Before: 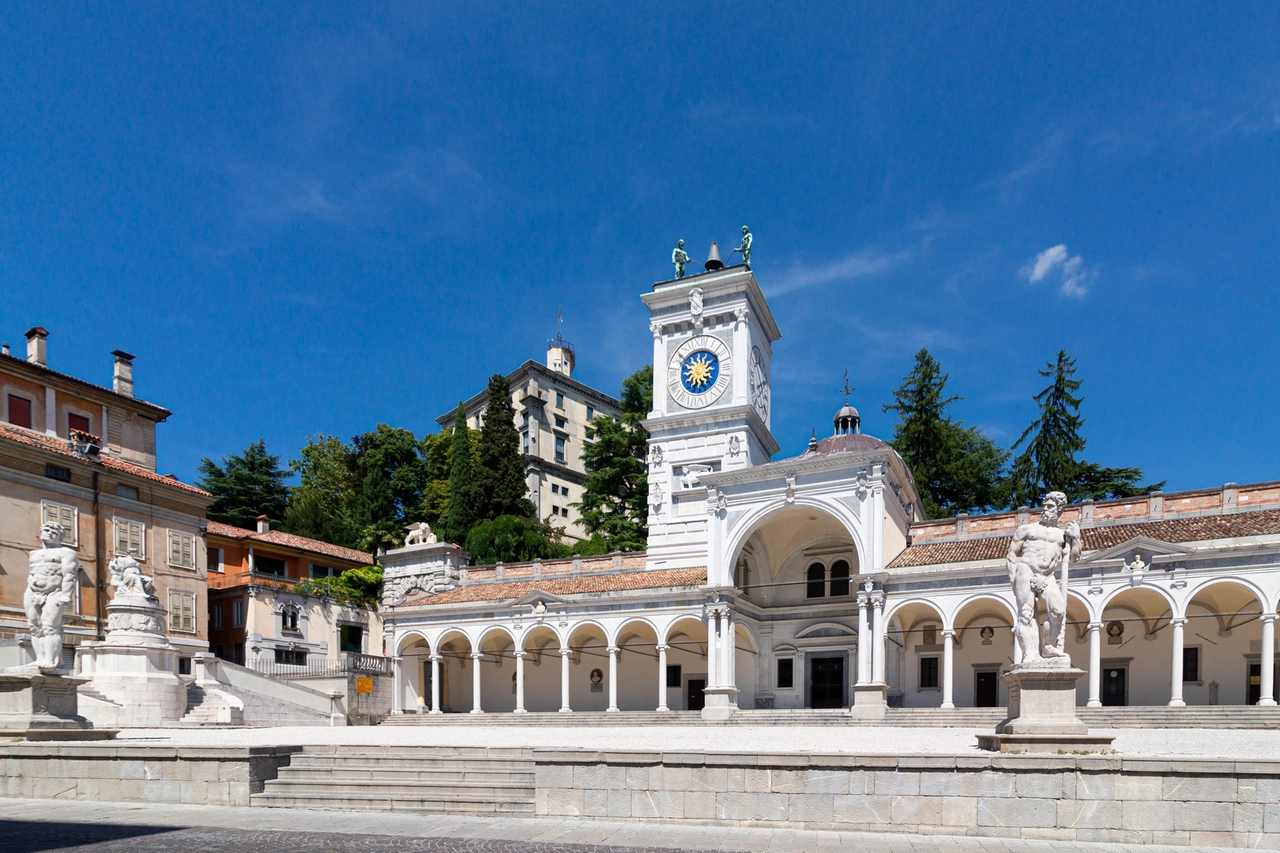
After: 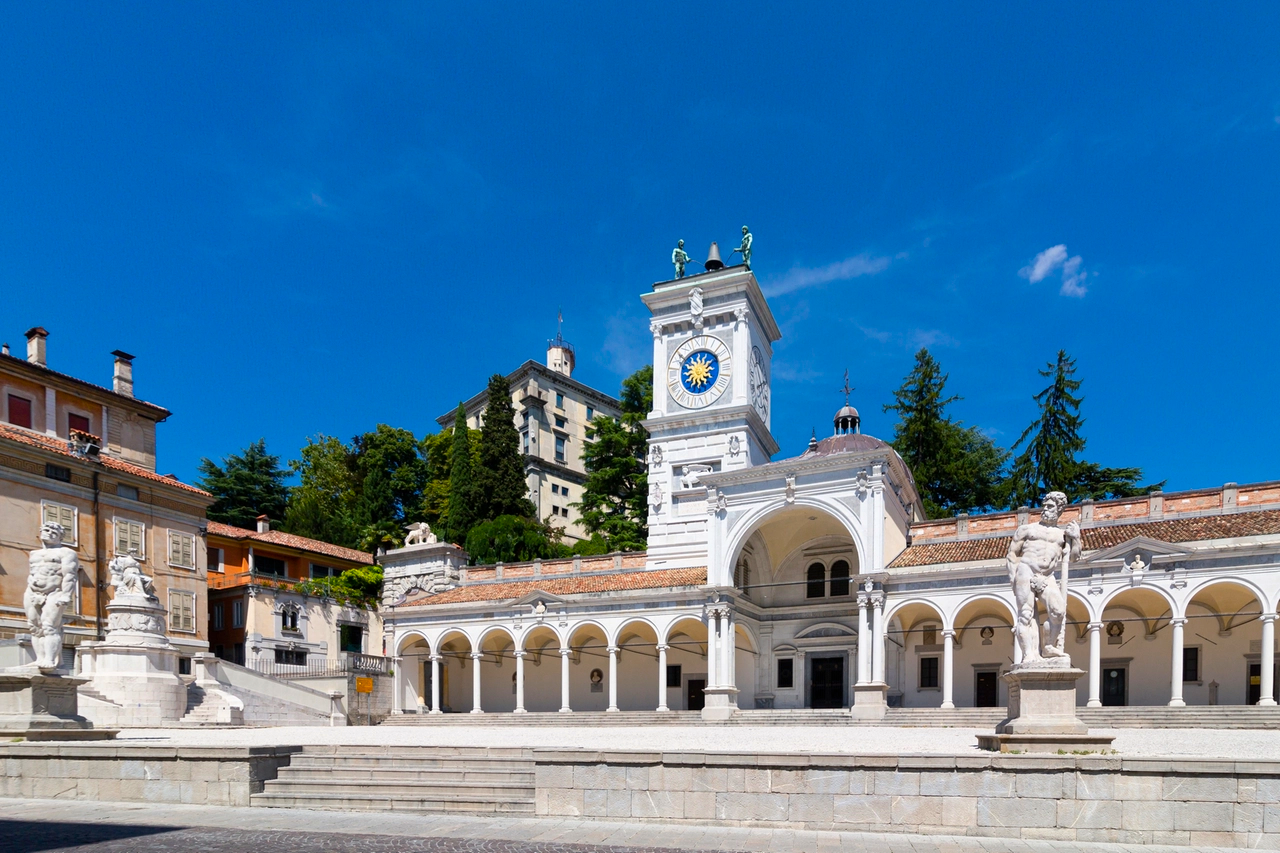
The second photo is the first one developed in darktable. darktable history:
color balance rgb: perceptual saturation grading › global saturation 20%, global vibrance 20%
color balance: mode lift, gamma, gain (sRGB)
